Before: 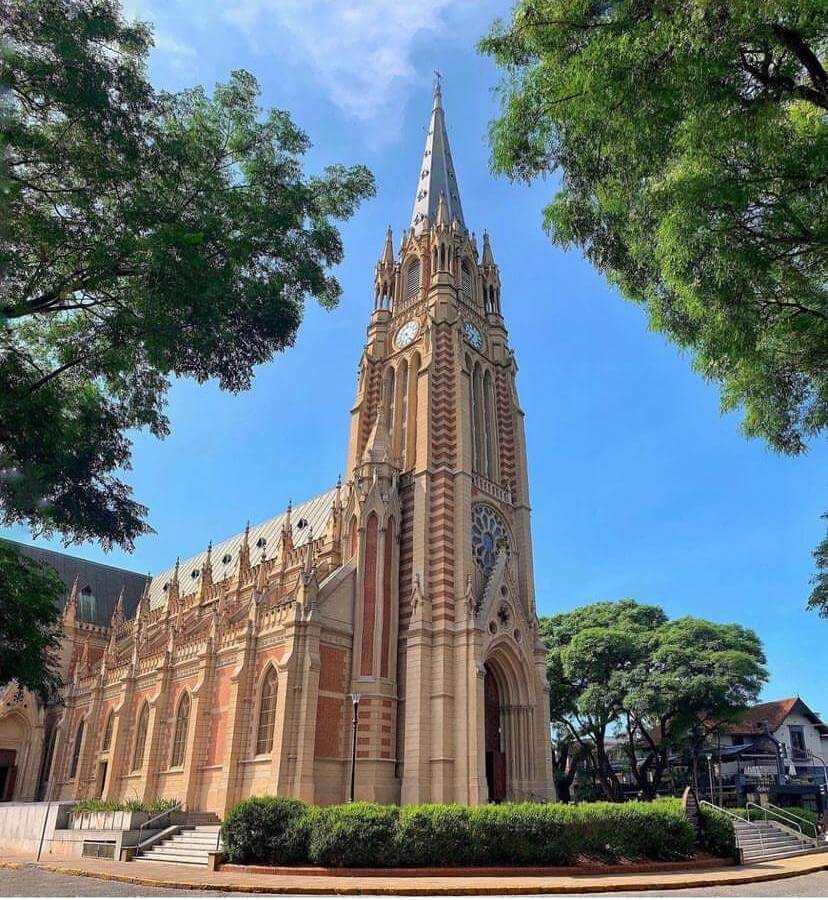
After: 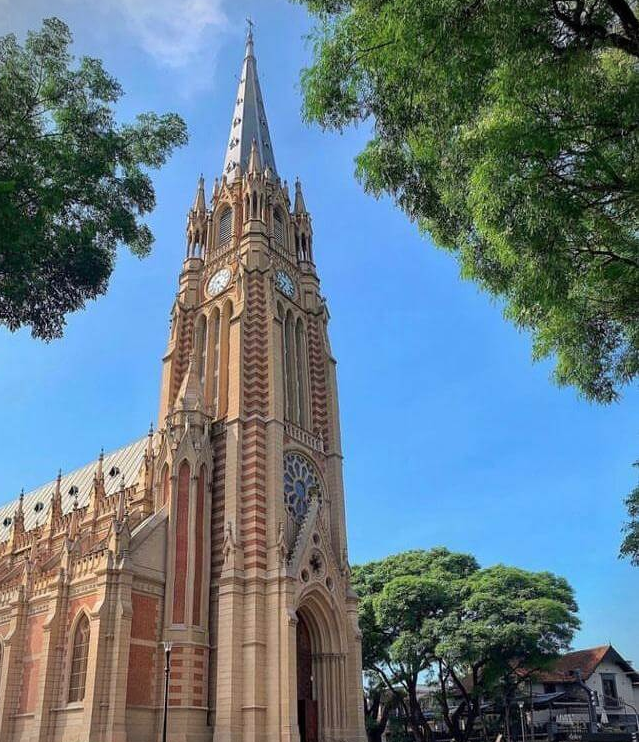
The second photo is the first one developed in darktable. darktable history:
vignetting: fall-off start 92.34%
crop: left 22.797%, top 5.826%, bottom 11.66%
